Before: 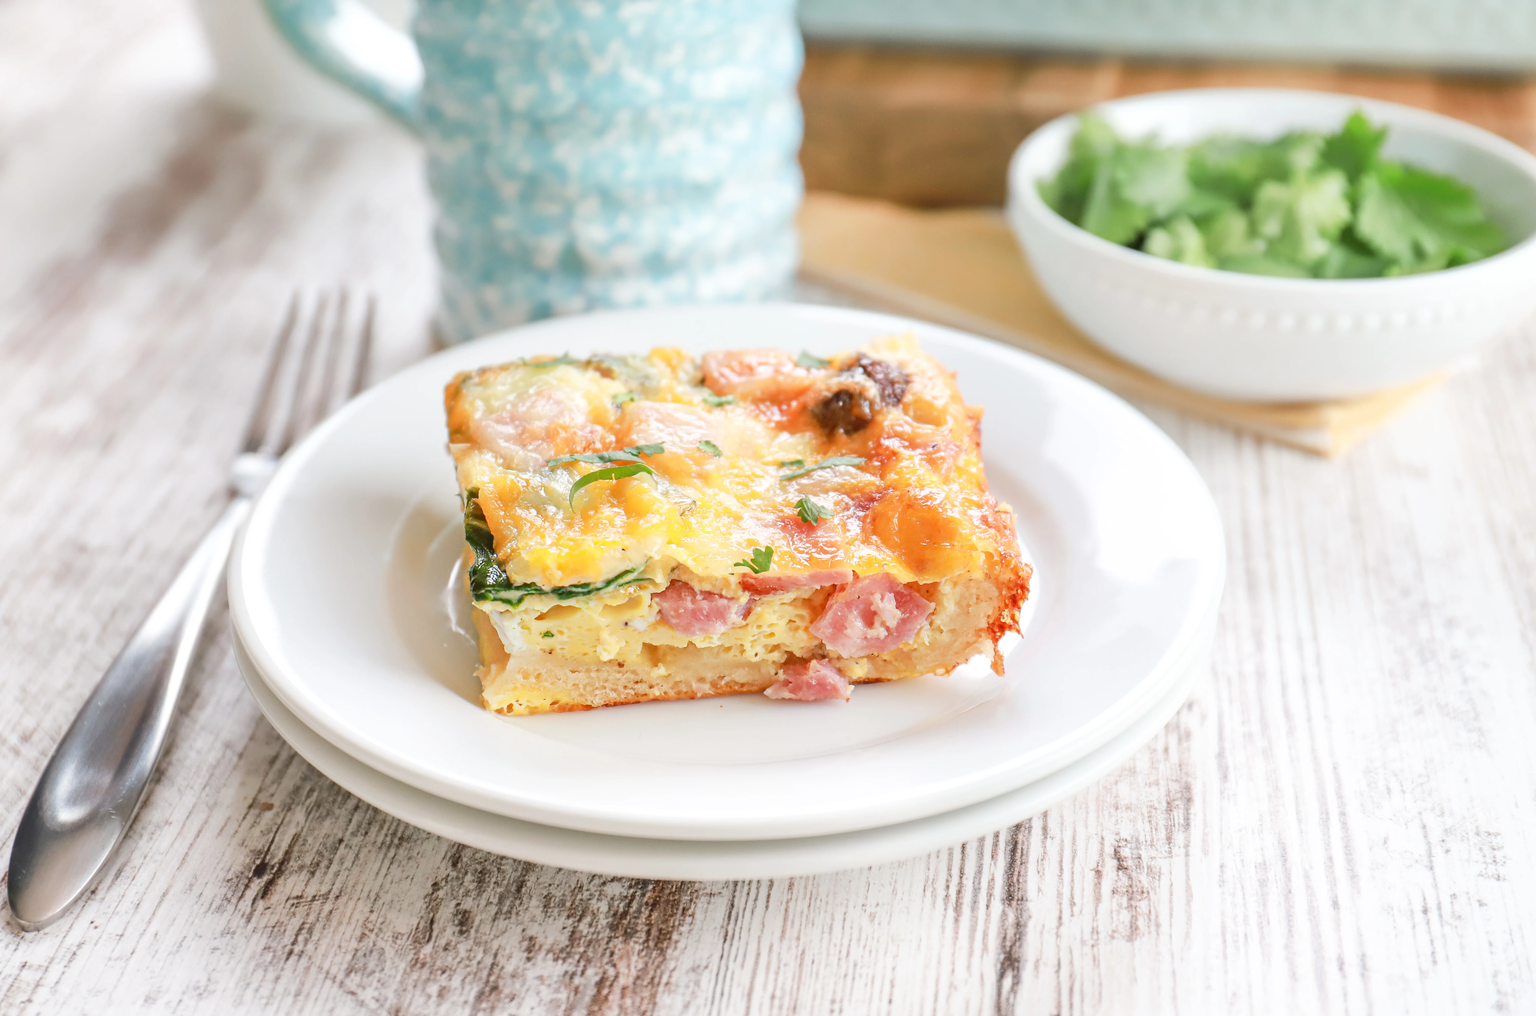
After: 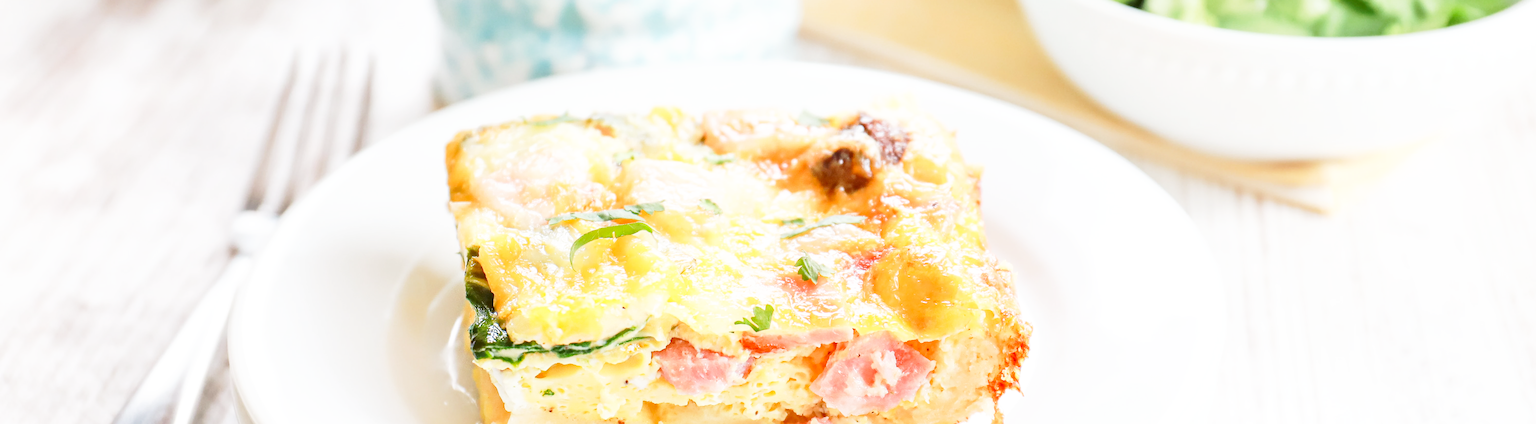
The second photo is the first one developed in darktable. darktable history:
exposure: exposure 0.02 EV, compensate highlight preservation false
crop and rotate: top 23.84%, bottom 34.294%
base curve: curves: ch0 [(0, 0) (0.005, 0.002) (0.15, 0.3) (0.4, 0.7) (0.75, 0.95) (1, 1)], preserve colors none
